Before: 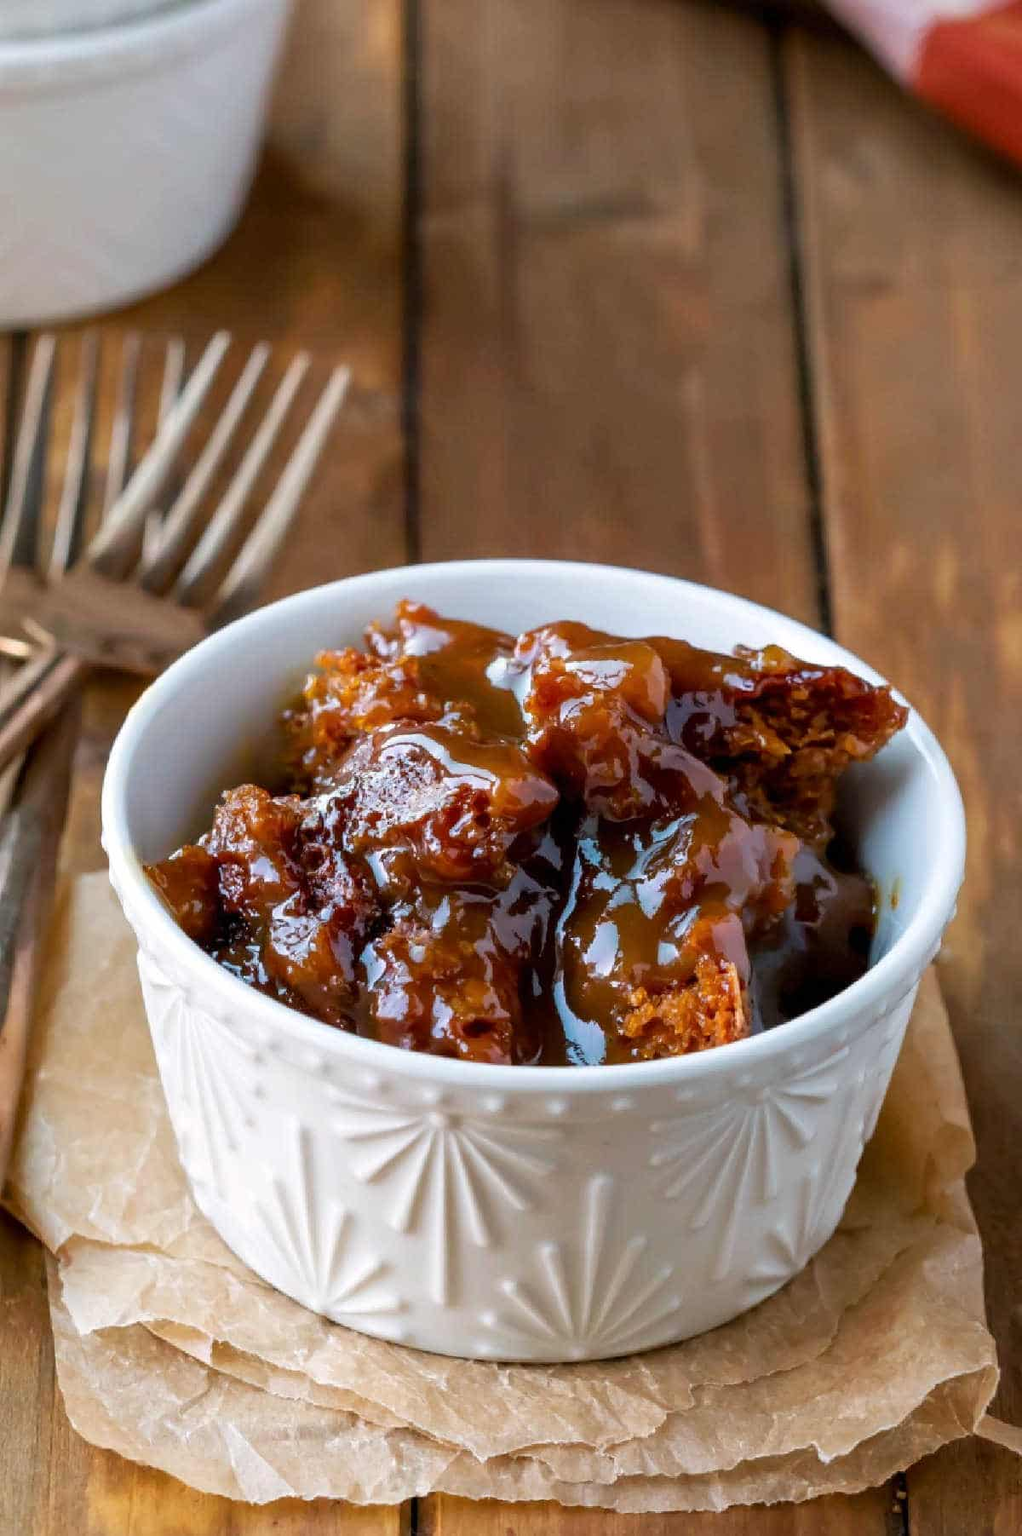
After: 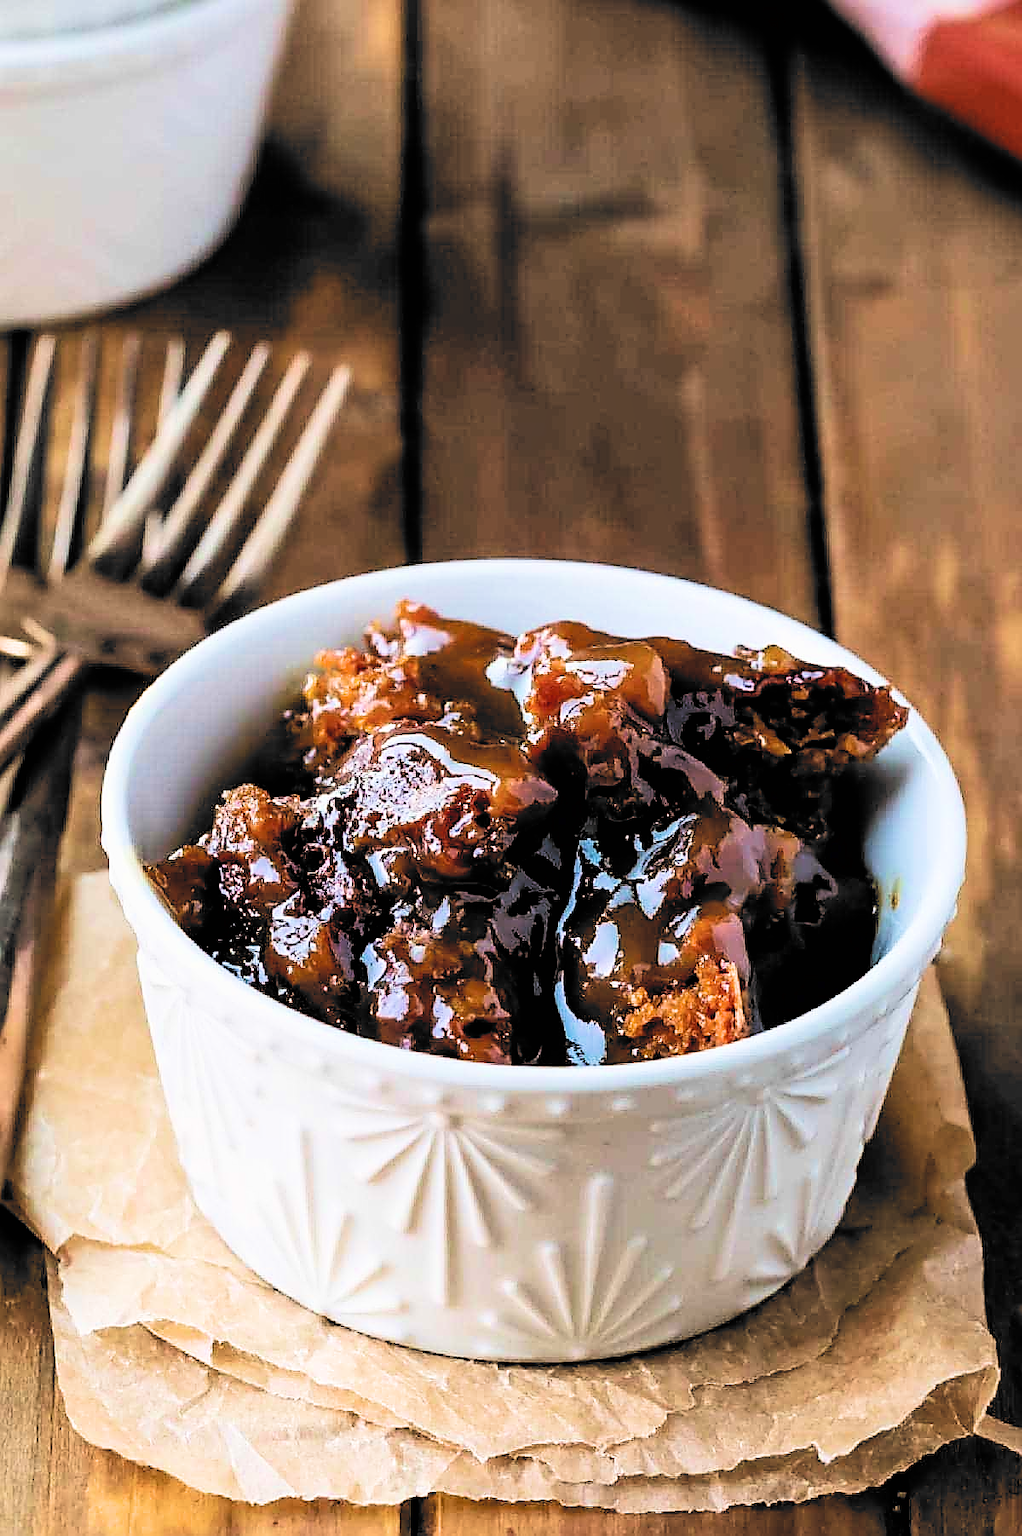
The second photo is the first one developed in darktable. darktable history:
filmic rgb: black relative exposure -5.03 EV, white relative exposure 3.55 EV, hardness 3.16, contrast 1.387, highlights saturation mix -49.57%, color science v6 (2022), iterations of high-quality reconstruction 0
sharpen: radius 1.42, amount 1.265, threshold 0.756
tone equalizer: -8 EV -0.718 EV, -7 EV -0.686 EV, -6 EV -0.61 EV, -5 EV -0.404 EV, -3 EV 0.395 EV, -2 EV 0.6 EV, -1 EV 0.681 EV, +0 EV 0.739 EV, edges refinement/feathering 500, mask exposure compensation -1.57 EV, preserve details no
velvia: on, module defaults
shadows and highlights: shadows 43.34, highlights 7.03
